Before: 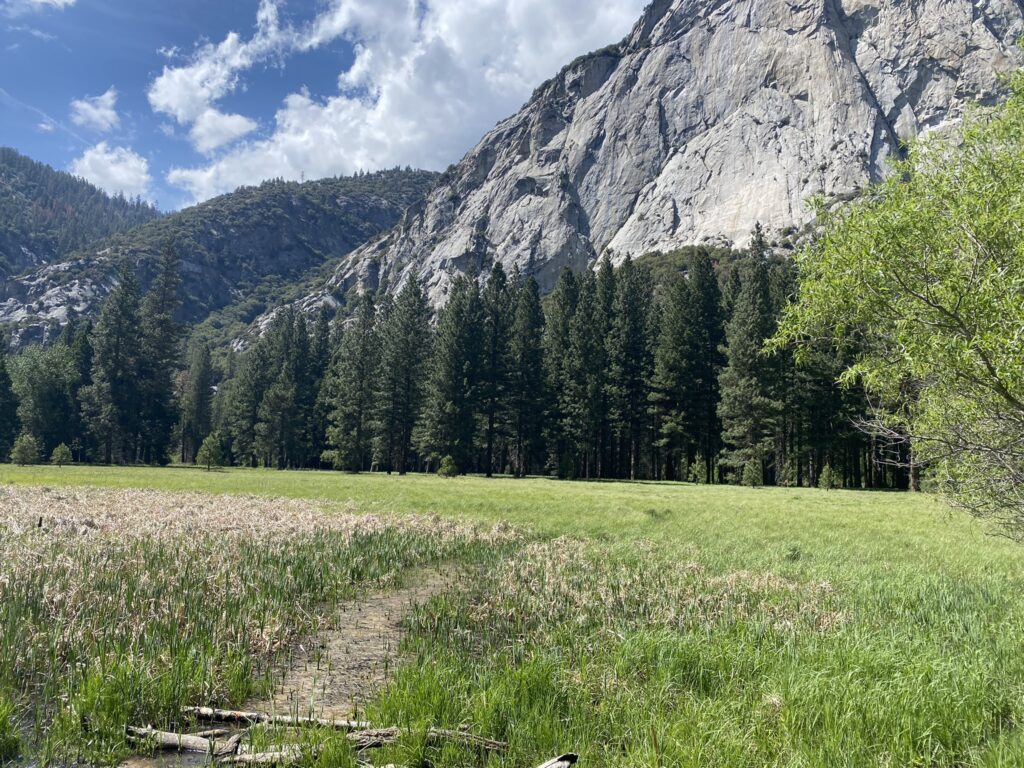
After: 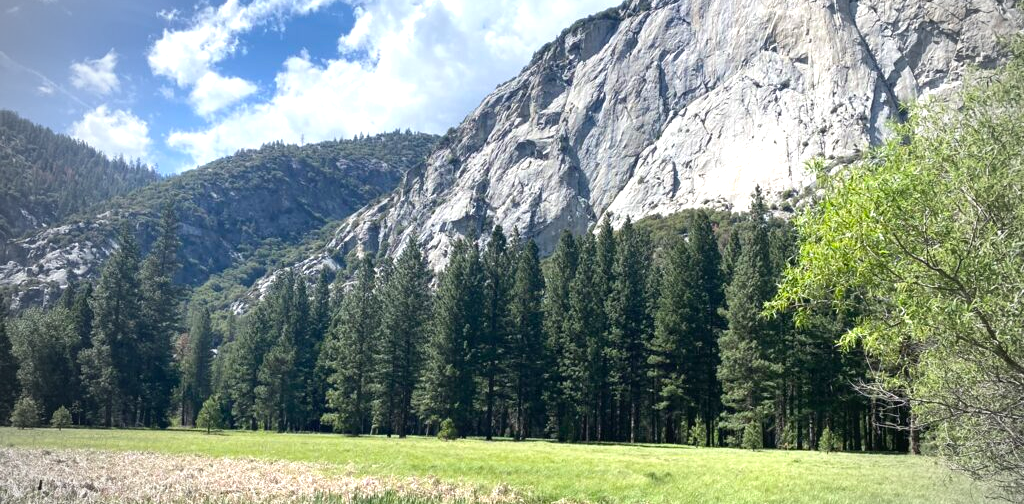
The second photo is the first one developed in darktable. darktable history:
crop and rotate: top 4.848%, bottom 29.503%
exposure: black level correction 0, exposure 0.7 EV, compensate exposure bias true, compensate highlight preservation false
contrast equalizer: y [[0.5 ×6], [0.5 ×6], [0.975, 0.964, 0.925, 0.865, 0.793, 0.721], [0 ×6], [0 ×6]]
vignetting: fall-off start 67.15%, brightness -0.442, saturation -0.691, width/height ratio 1.011, unbound false
